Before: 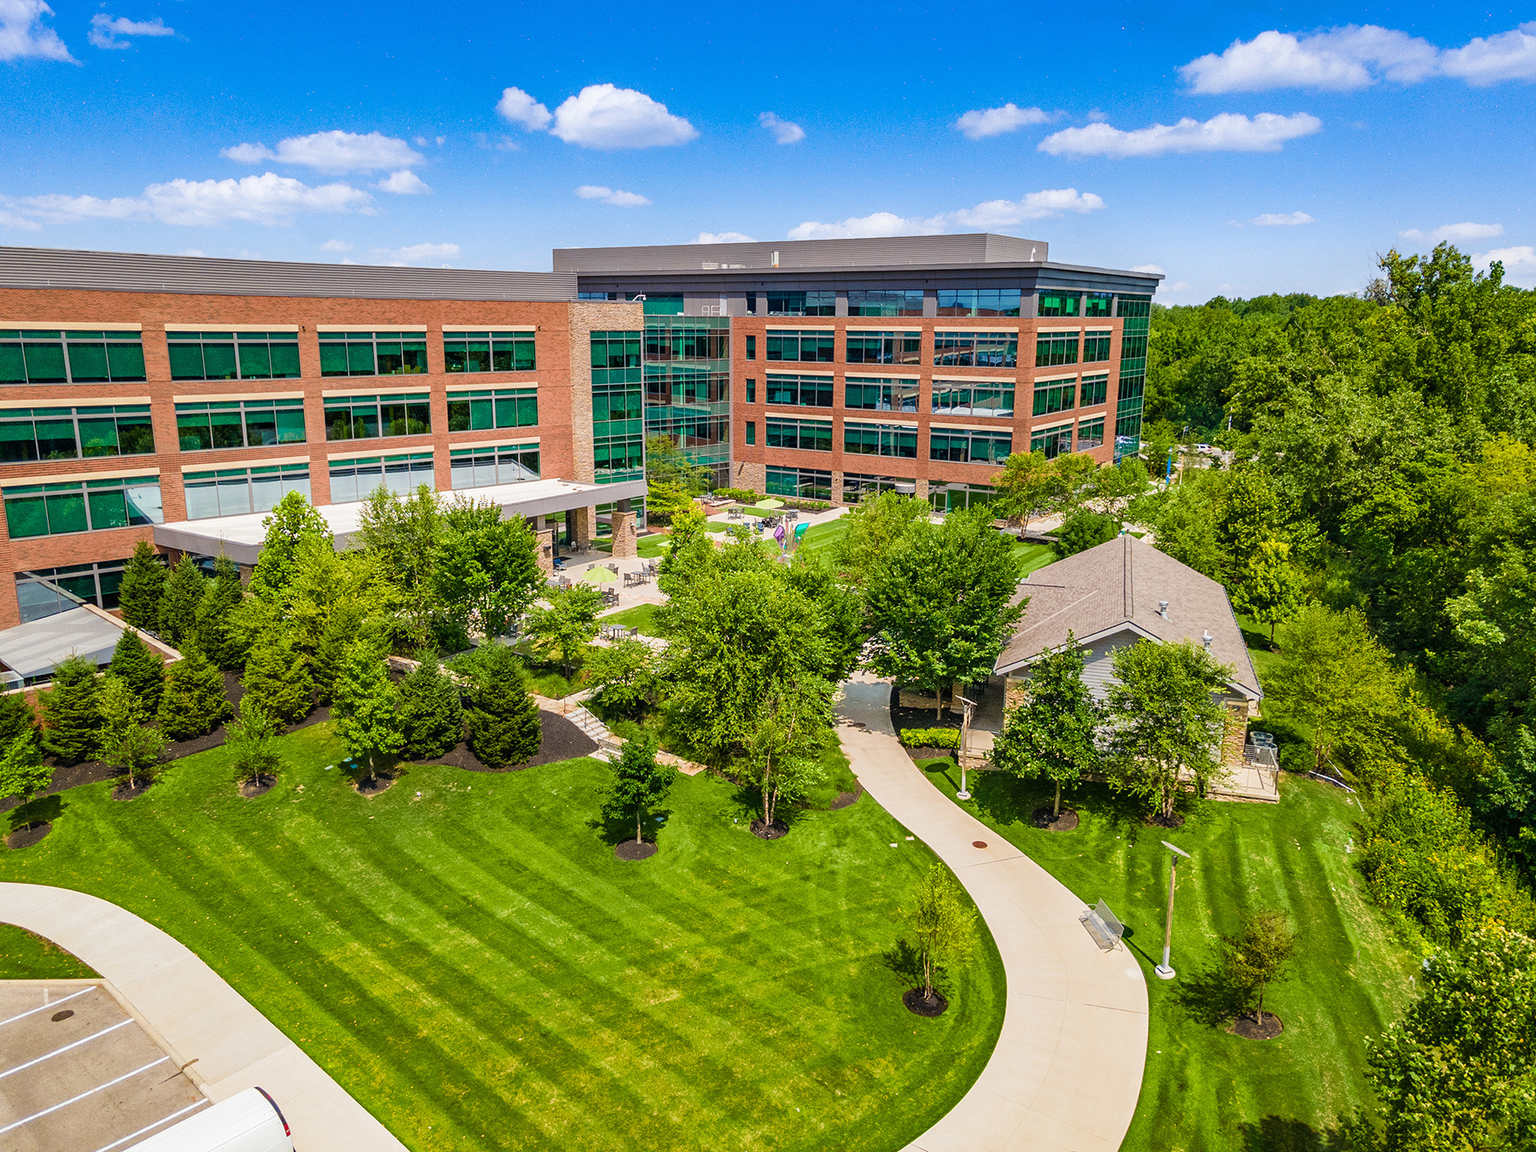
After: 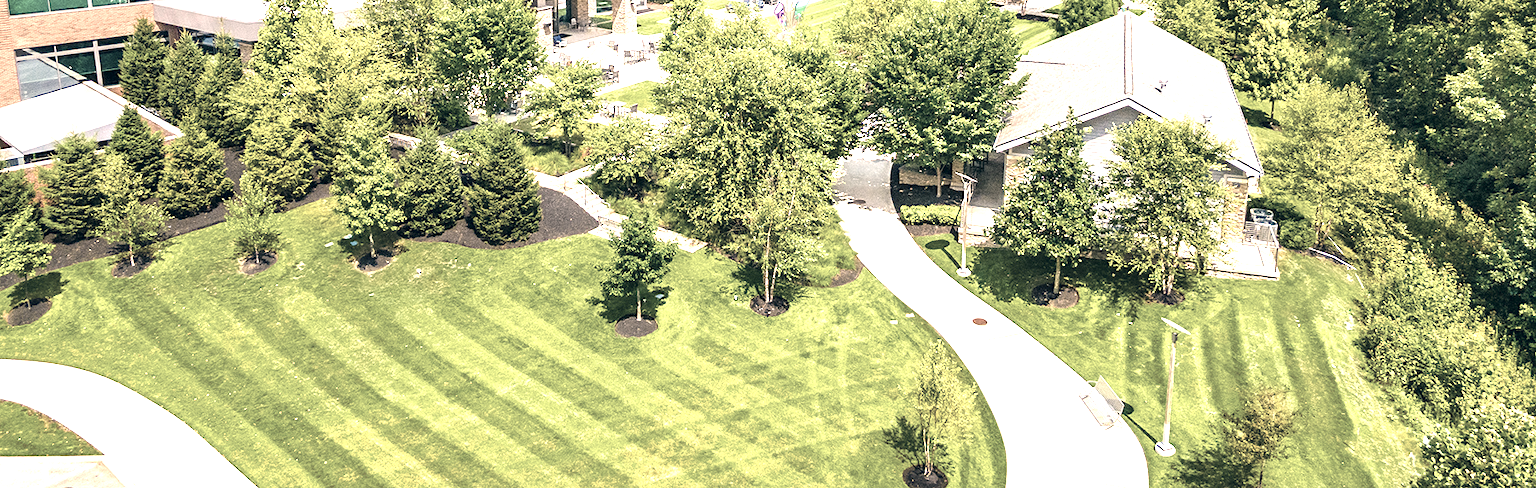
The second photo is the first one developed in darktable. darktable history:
crop: top 45.443%, bottom 12.168%
color correction: highlights a* 10.27, highlights b* 14.15, shadows a* -9.63, shadows b* -14.93
exposure: black level correction 0, exposure 1.59 EV, compensate exposure bias true, compensate highlight preservation false
color zones: curves: ch0 [(0, 0.6) (0.129, 0.508) (0.193, 0.483) (0.429, 0.5) (0.571, 0.5) (0.714, 0.5) (0.857, 0.5) (1, 0.6)]; ch1 [(0, 0.481) (0.112, 0.245) (0.213, 0.223) (0.429, 0.233) (0.571, 0.231) (0.683, 0.242) (0.857, 0.296) (1, 0.481)]
